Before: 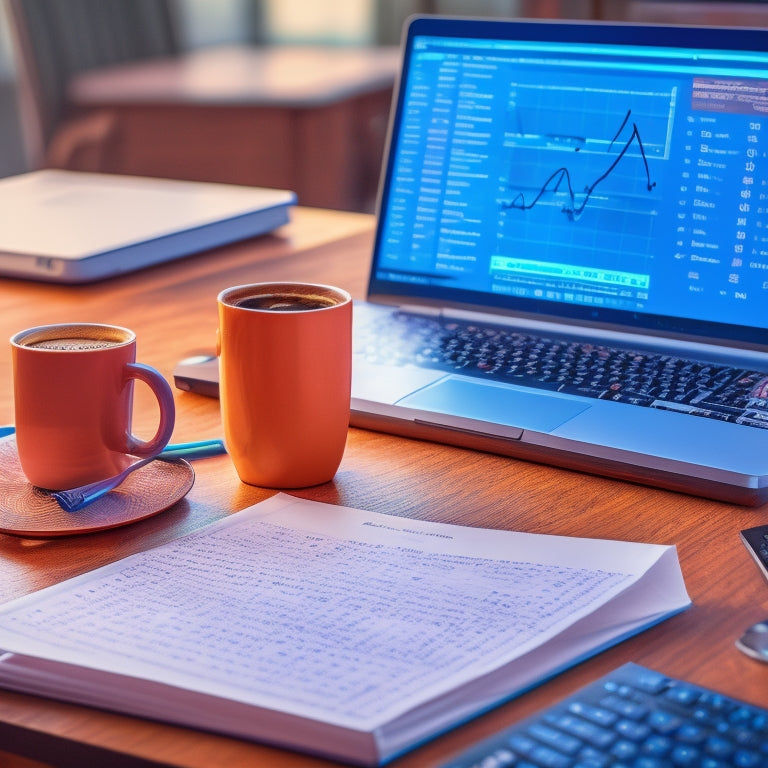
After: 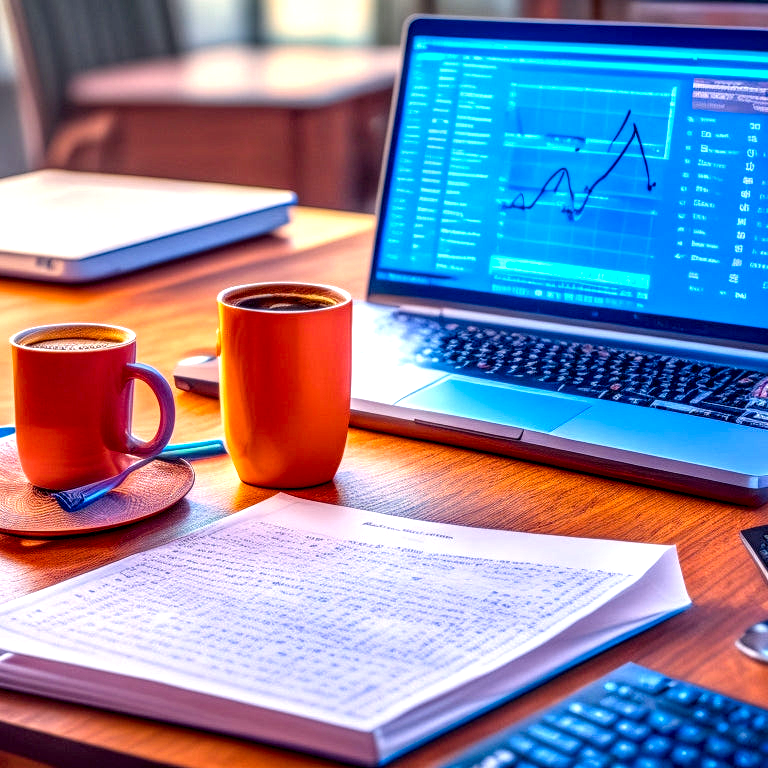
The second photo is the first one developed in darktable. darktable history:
local contrast: highlights 6%, shadows 2%, detail 182%
exposure: black level correction 0, exposure 0.498 EV, compensate exposure bias true, compensate highlight preservation false
color balance rgb: shadows lift › chroma 2.037%, shadows lift › hue 216.77°, global offset › luminance -0.499%, perceptual saturation grading › global saturation 30.072%, global vibrance 10.89%
